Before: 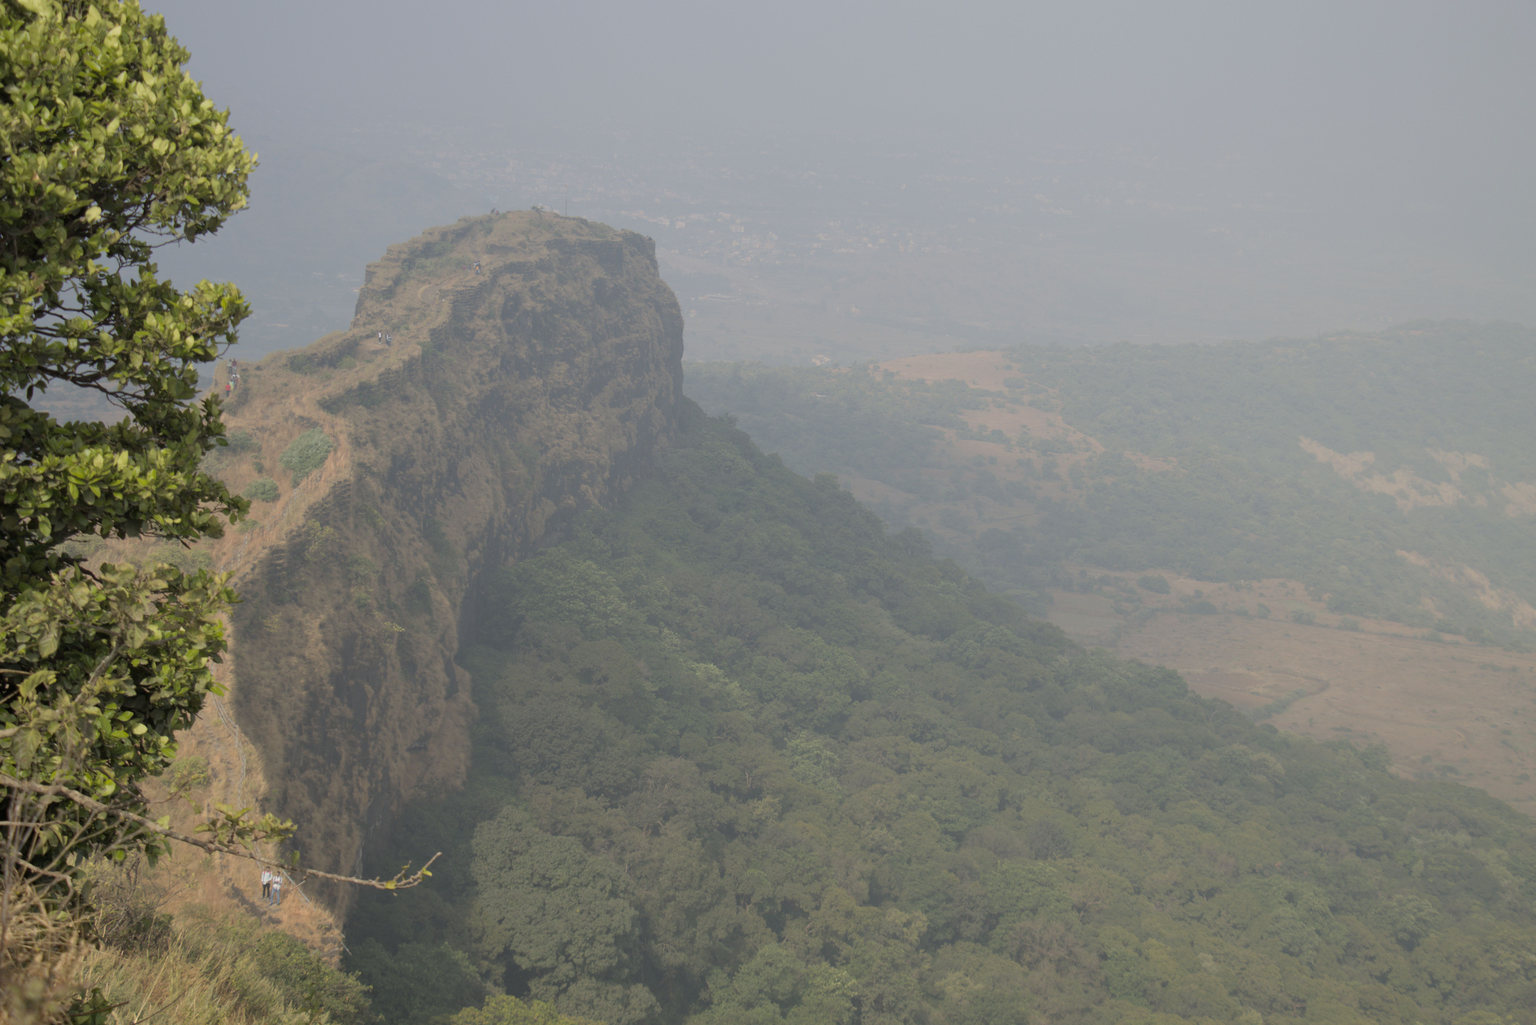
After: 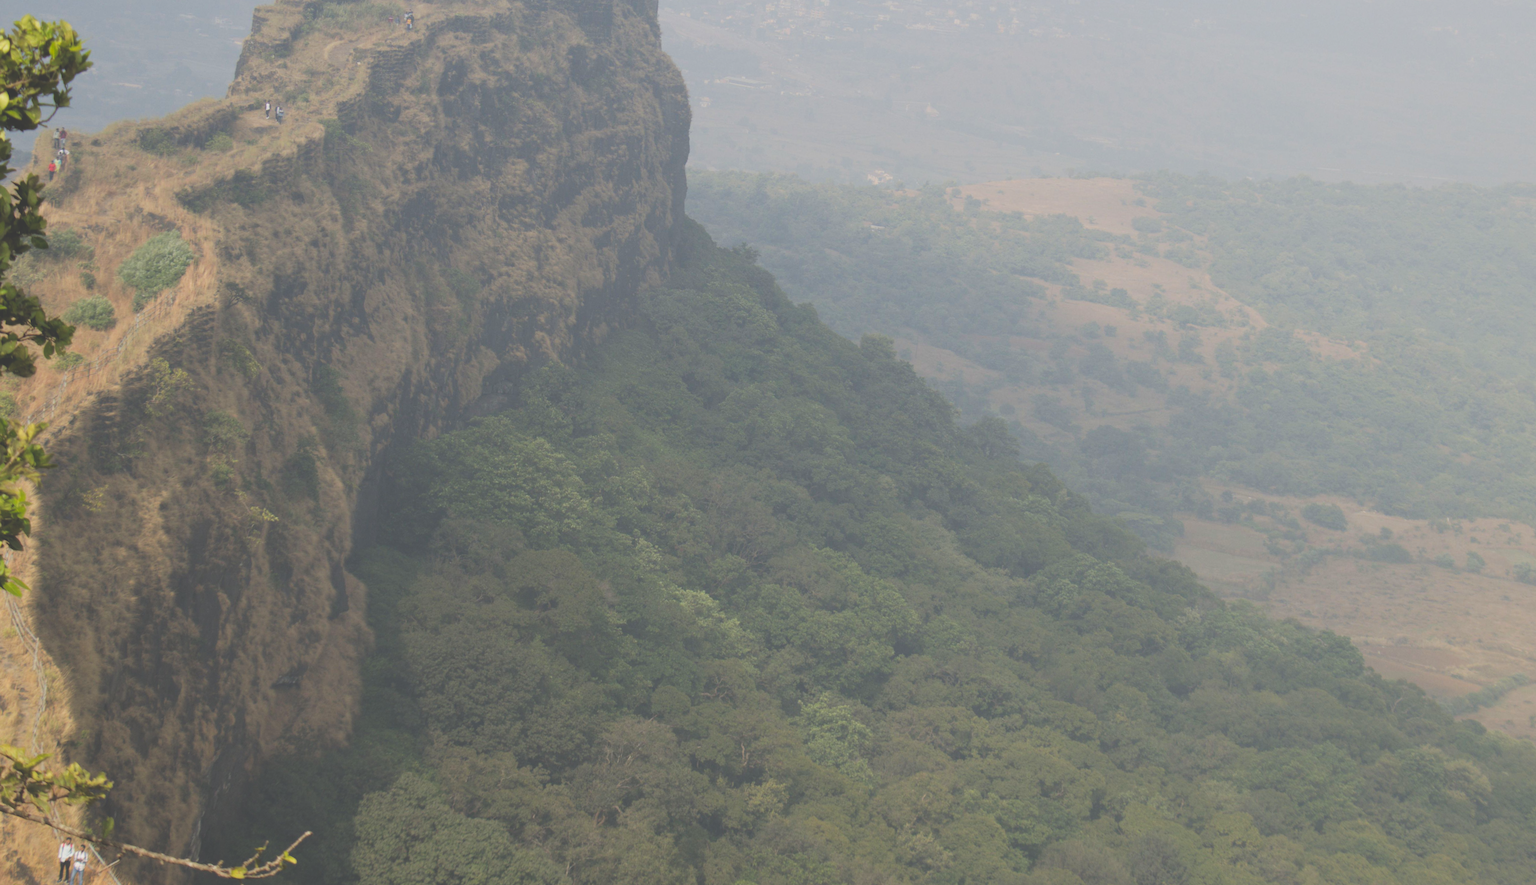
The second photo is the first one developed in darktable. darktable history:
tone curve: curves: ch0 [(0, 0) (0.003, 0.235) (0.011, 0.235) (0.025, 0.235) (0.044, 0.235) (0.069, 0.235) (0.1, 0.237) (0.136, 0.239) (0.177, 0.243) (0.224, 0.256) (0.277, 0.287) (0.335, 0.329) (0.399, 0.391) (0.468, 0.476) (0.543, 0.574) (0.623, 0.683) (0.709, 0.778) (0.801, 0.869) (0.898, 0.924) (1, 1)], preserve colors none
crop and rotate: angle -3.34°, left 9.796%, top 20.779%, right 12.34%, bottom 11.929%
